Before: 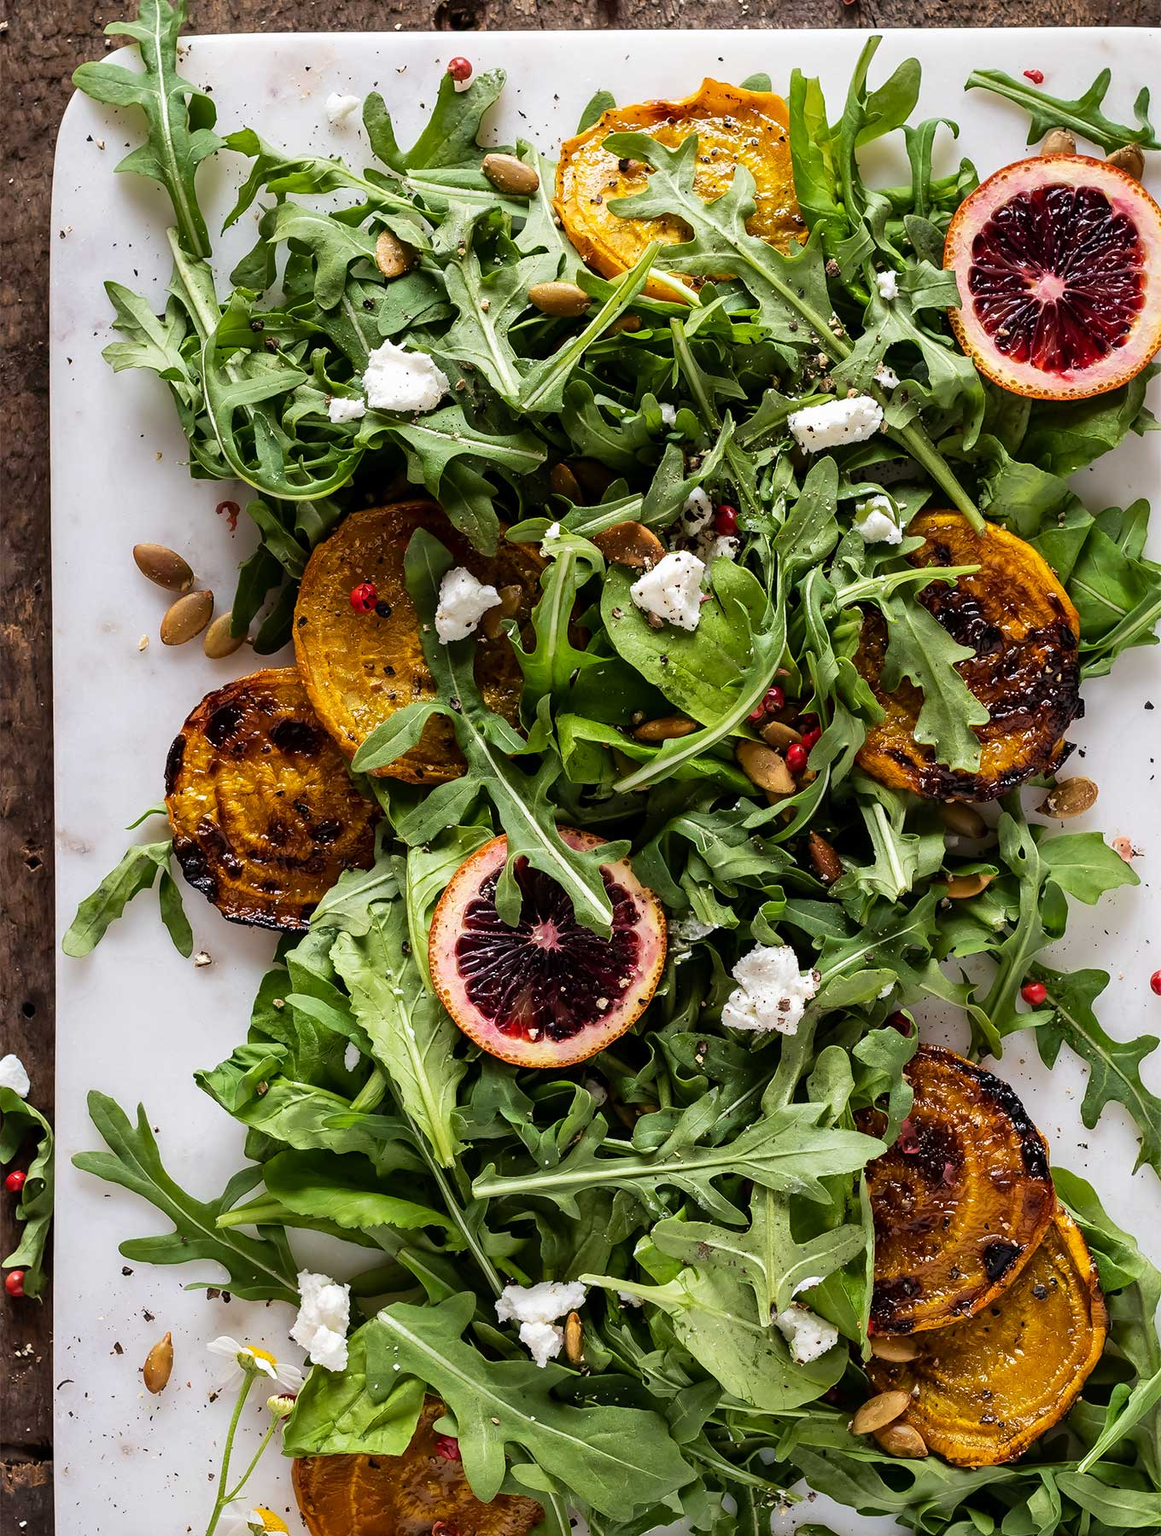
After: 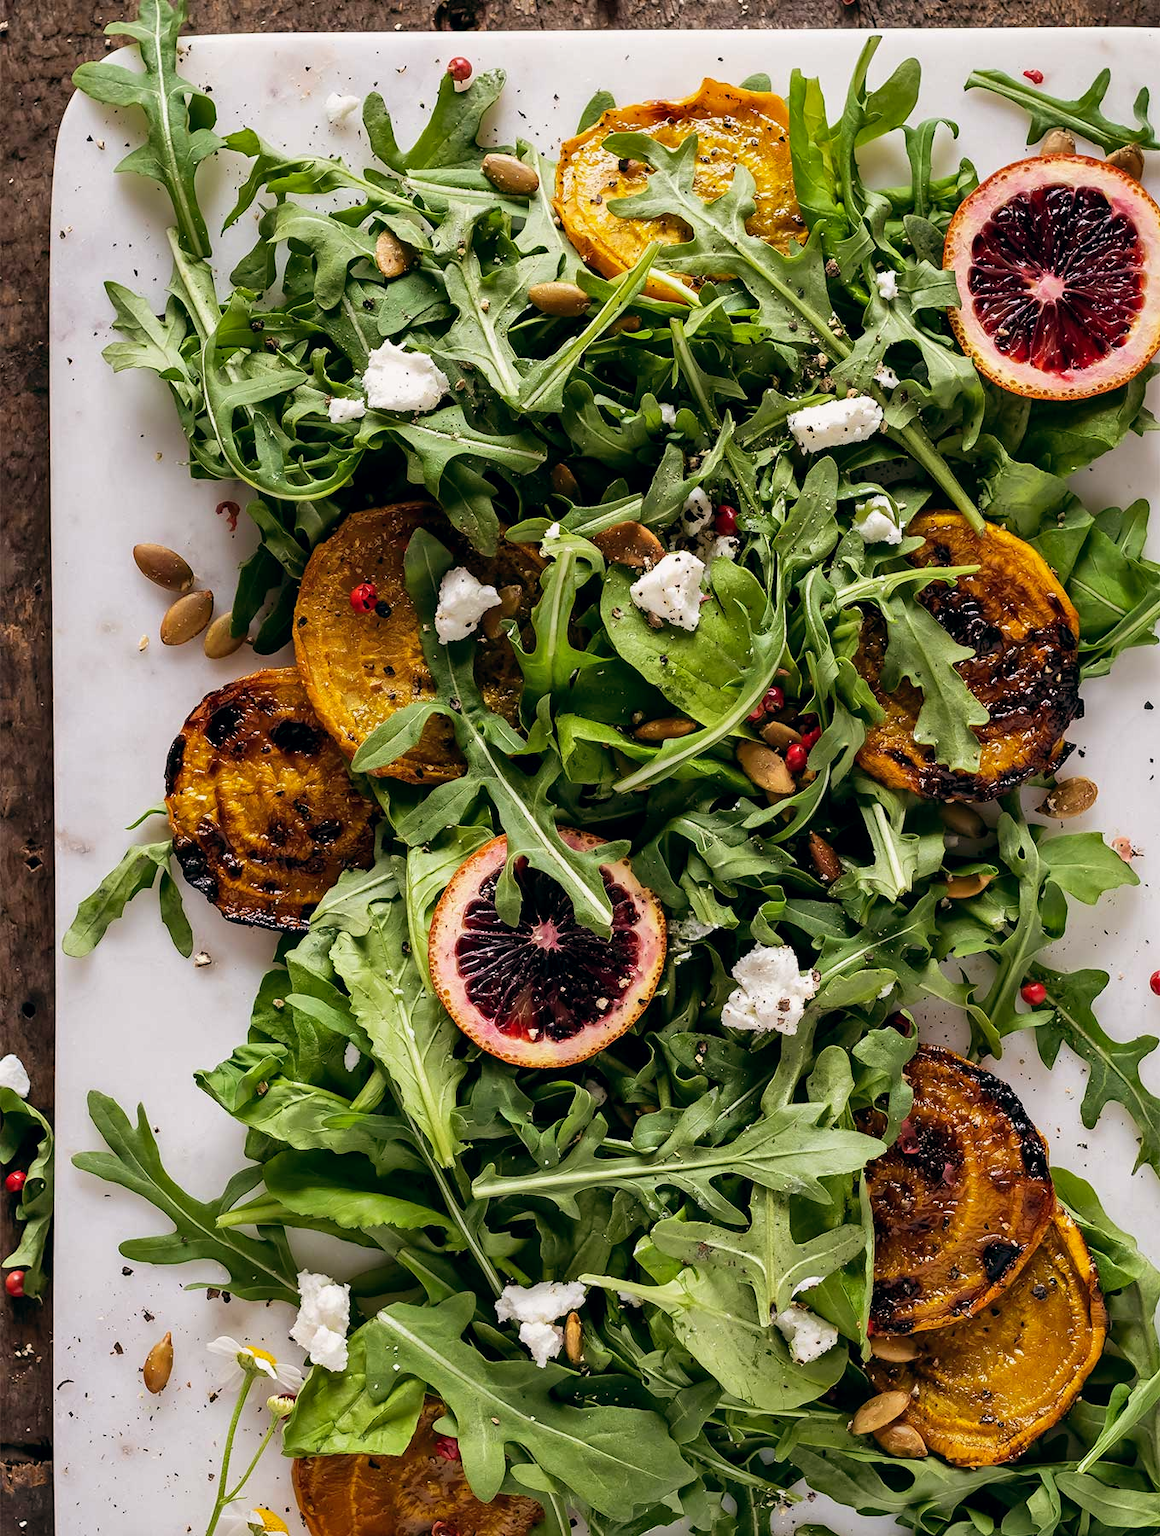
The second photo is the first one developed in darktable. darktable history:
exposure: black level correction 0.002, exposure -0.1 EV, compensate highlight preservation false
color balance: lift [1, 0.998, 1.001, 1.002], gamma [1, 1.02, 1, 0.98], gain [1, 1.02, 1.003, 0.98]
shadows and highlights: shadows 35, highlights -35, soften with gaussian
